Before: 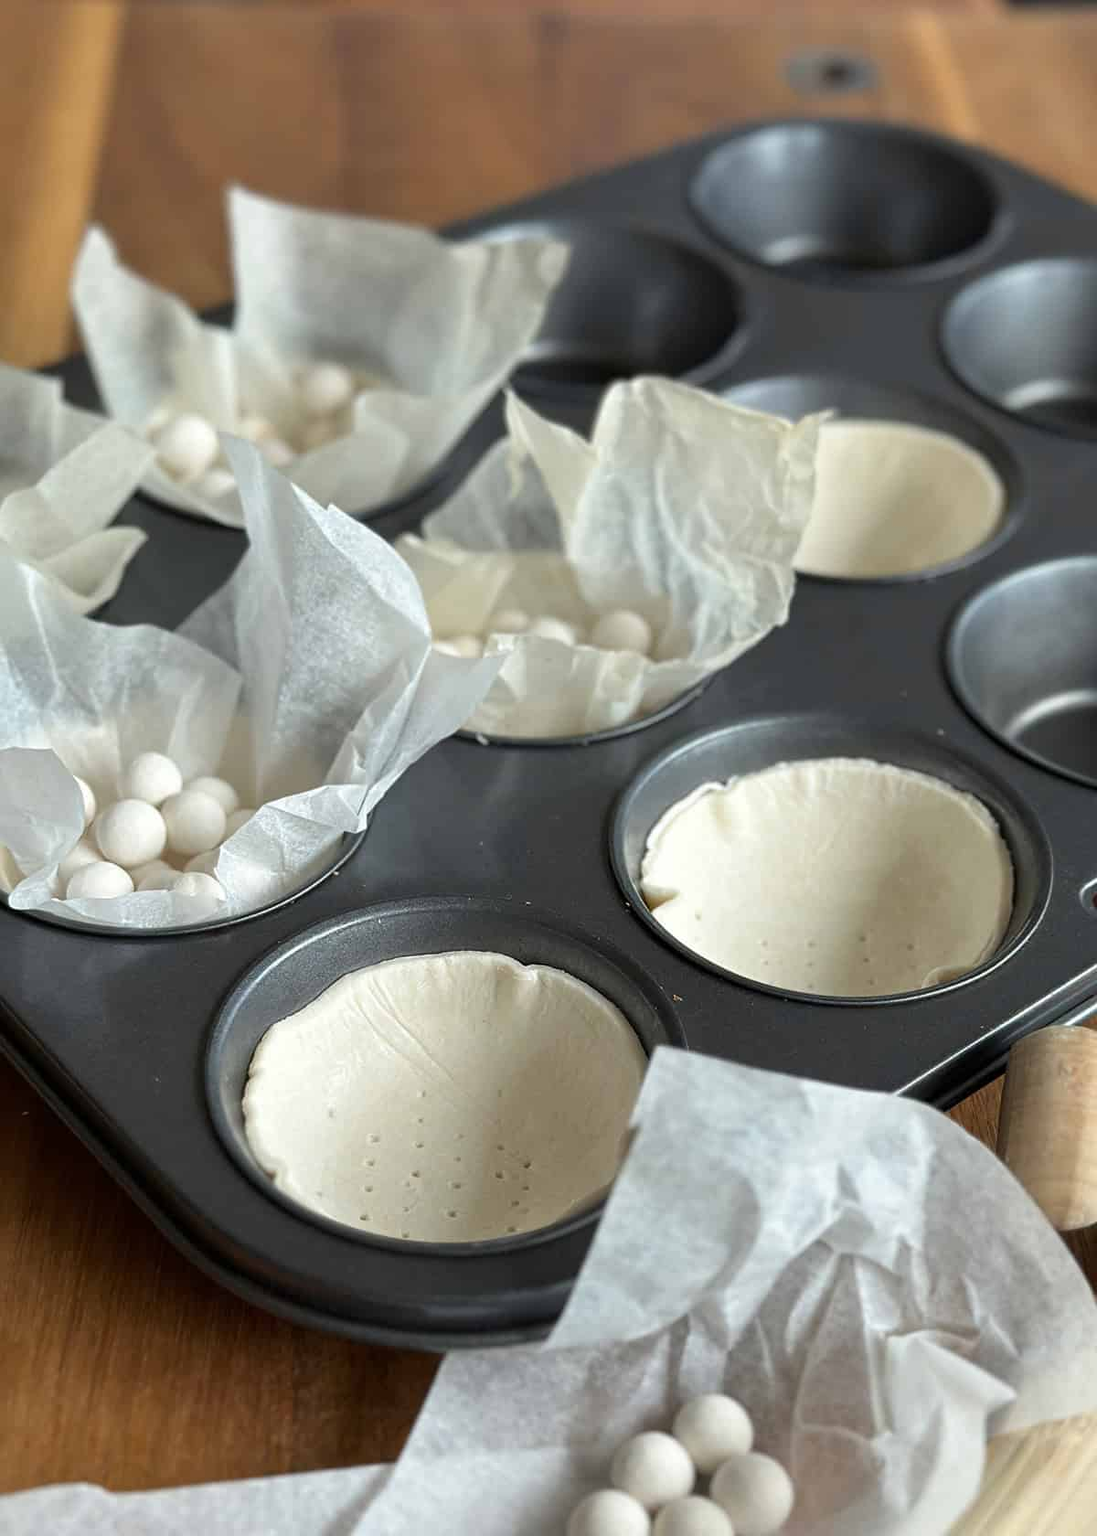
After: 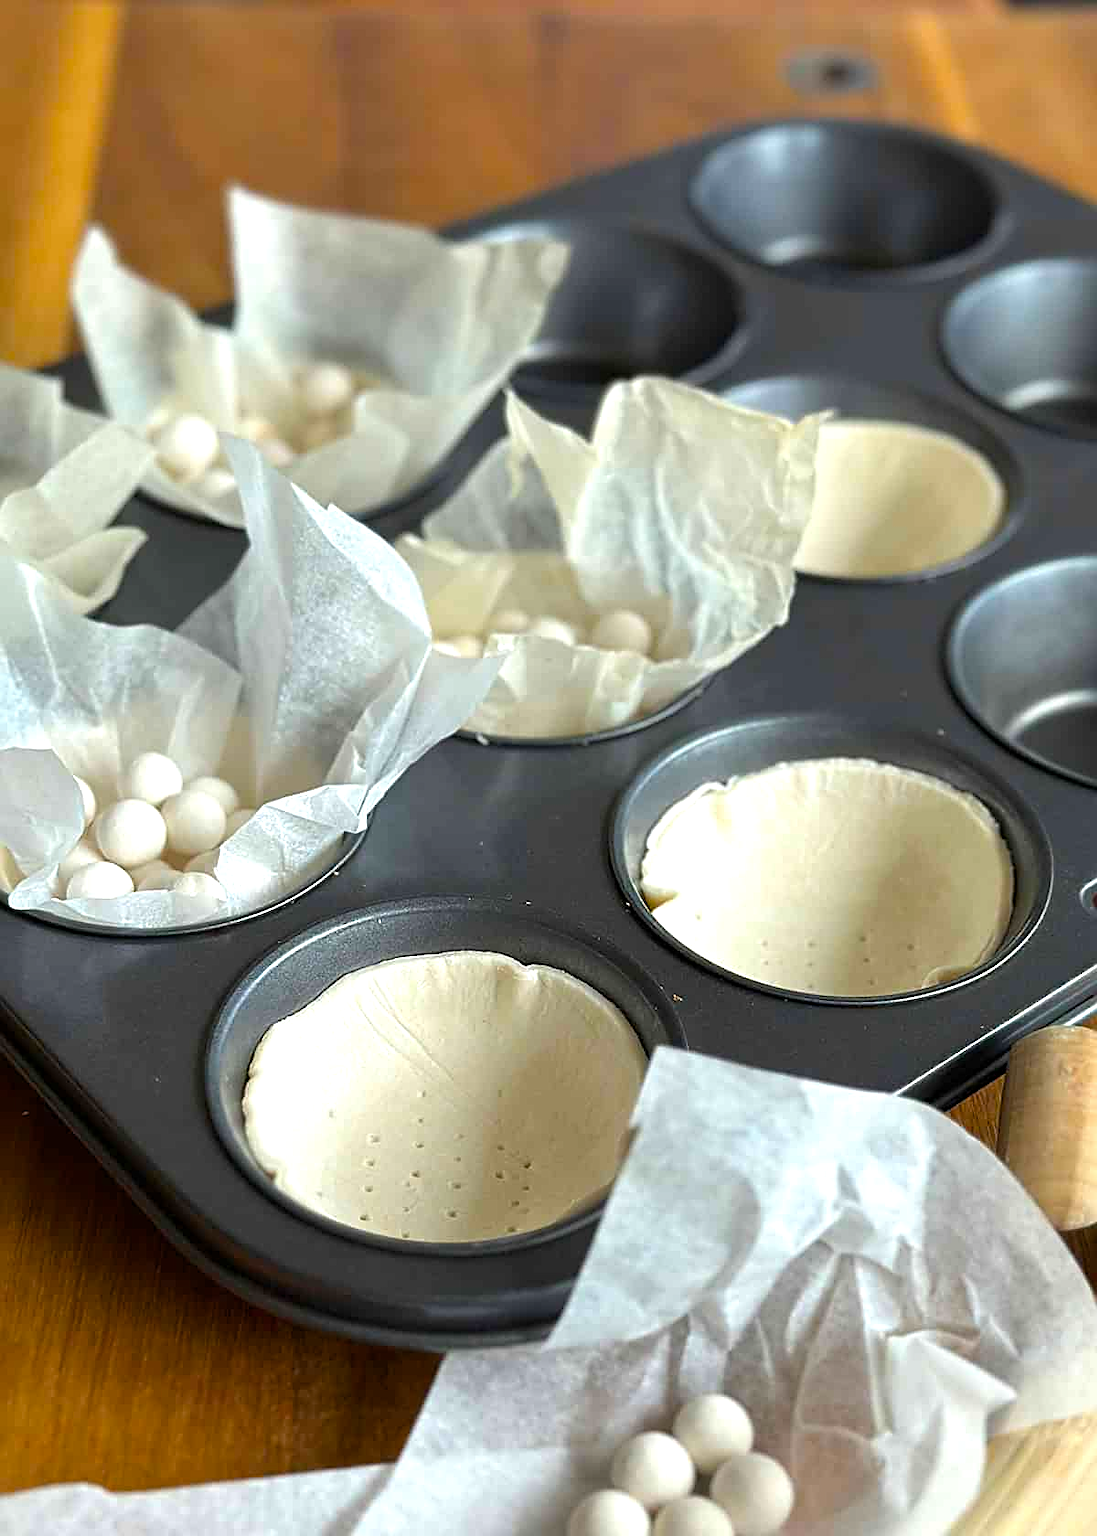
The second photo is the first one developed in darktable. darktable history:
sharpen: on, module defaults
color balance rgb: perceptual saturation grading › global saturation 36%, perceptual brilliance grading › global brilliance 10%, global vibrance 20%
